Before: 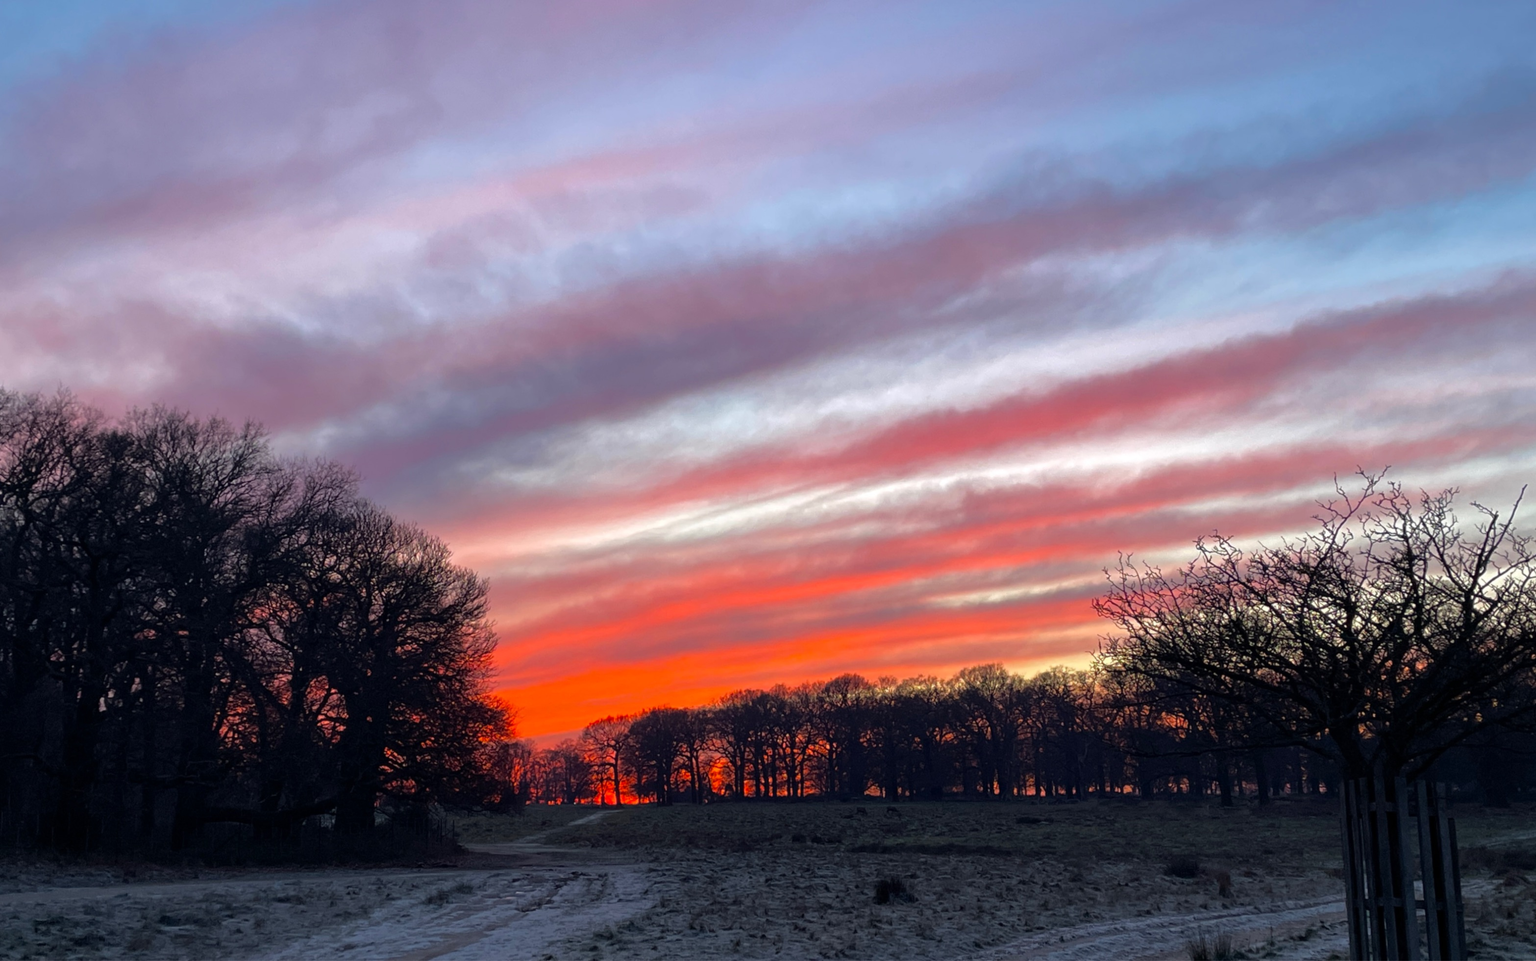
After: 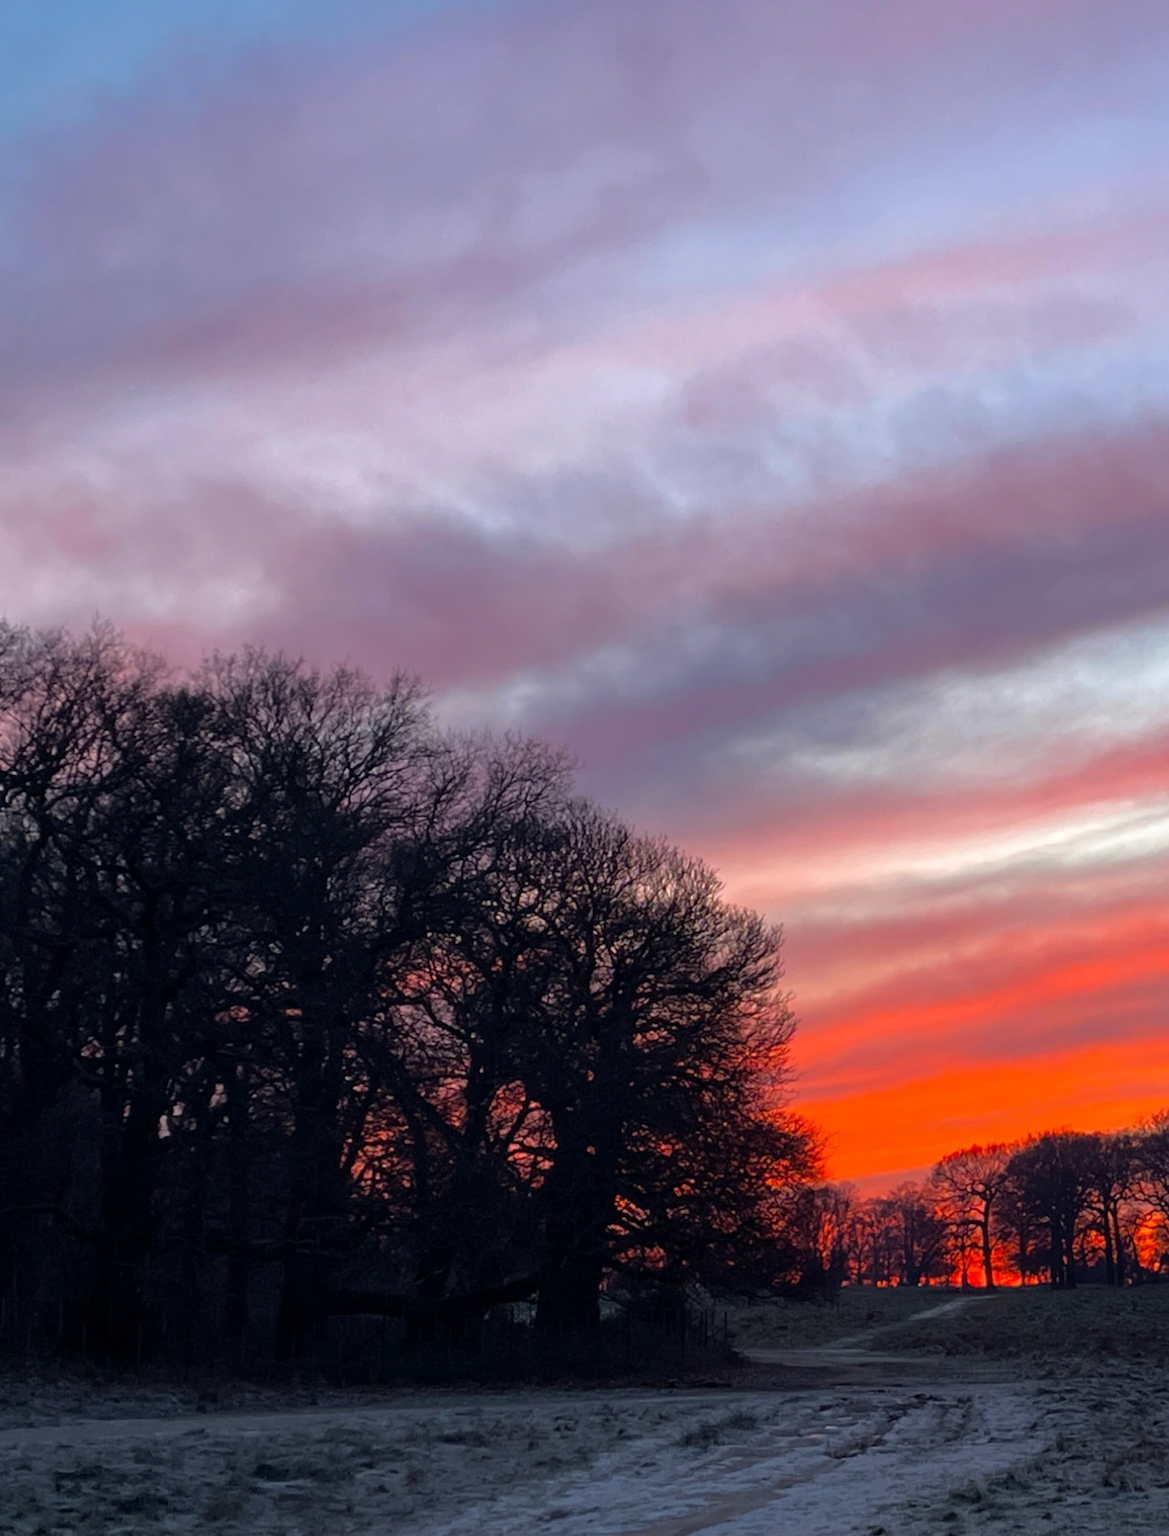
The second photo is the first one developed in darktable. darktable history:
crop and rotate: left 0.022%, top 0%, right 52.375%
